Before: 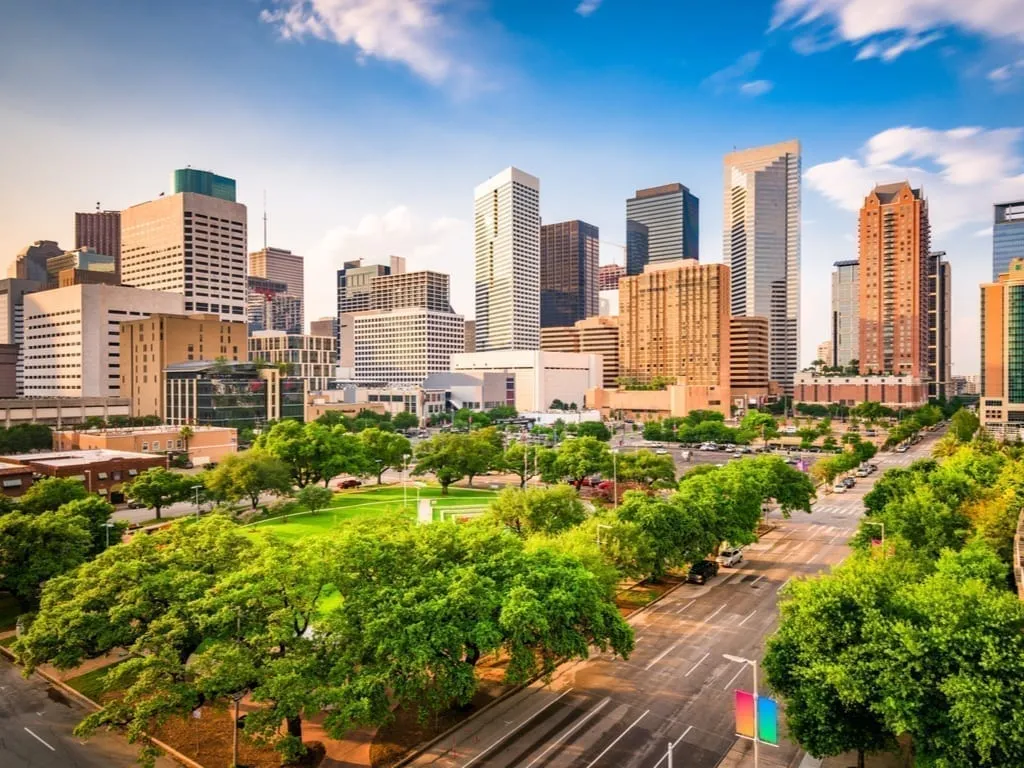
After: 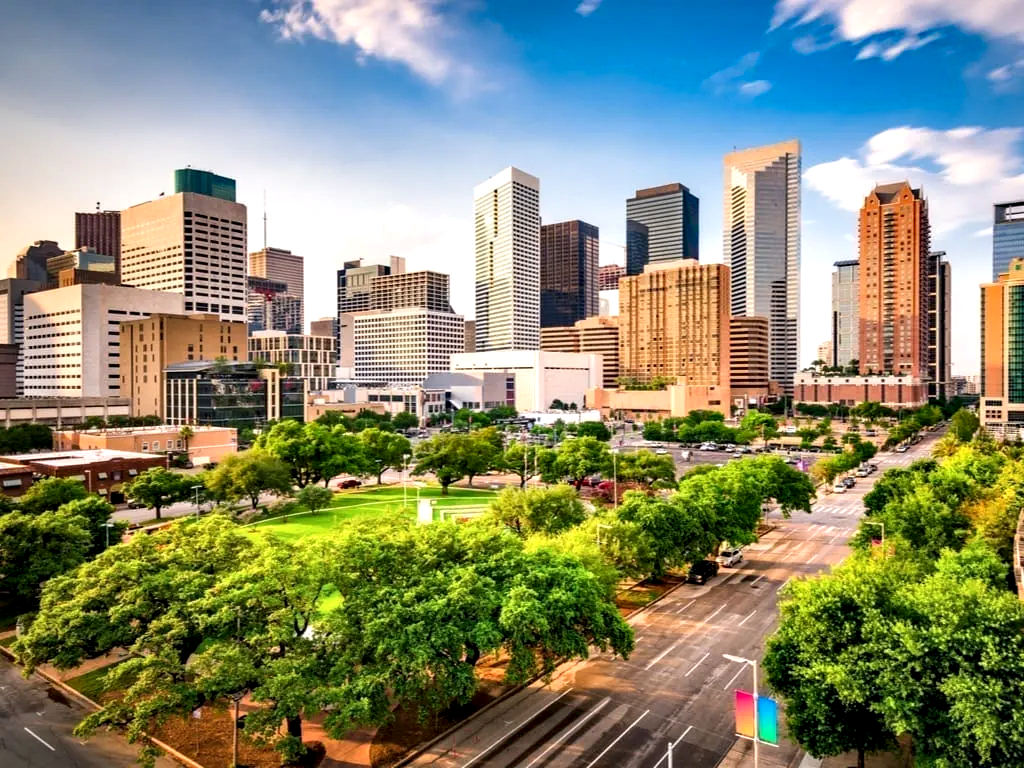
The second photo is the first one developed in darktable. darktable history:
contrast equalizer: y [[0.6 ×6], [0.55 ×6], [0 ×6], [0 ×6], [0 ×6]], mix 0.765
